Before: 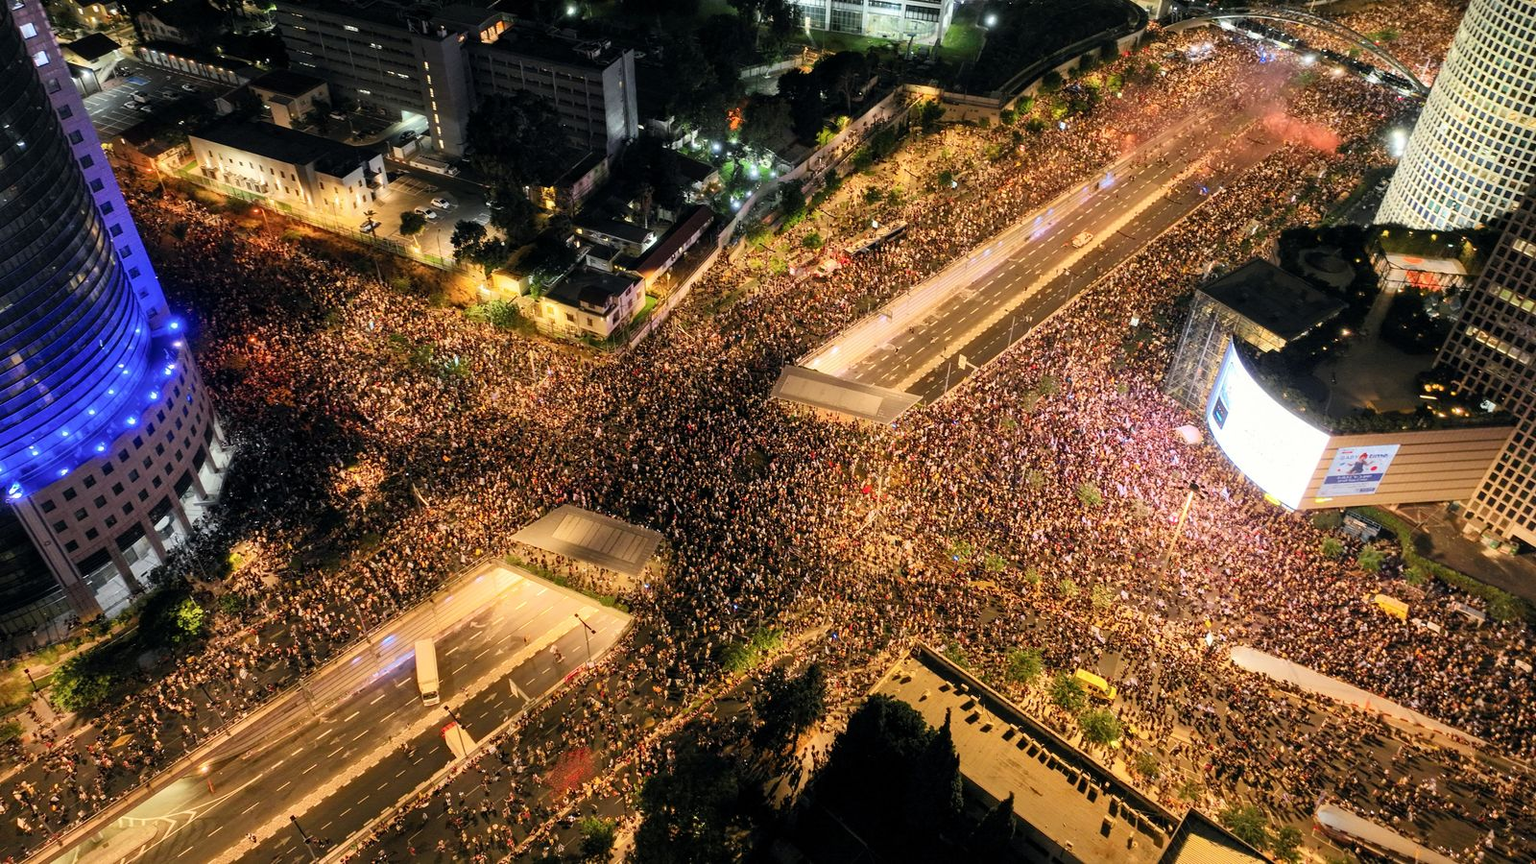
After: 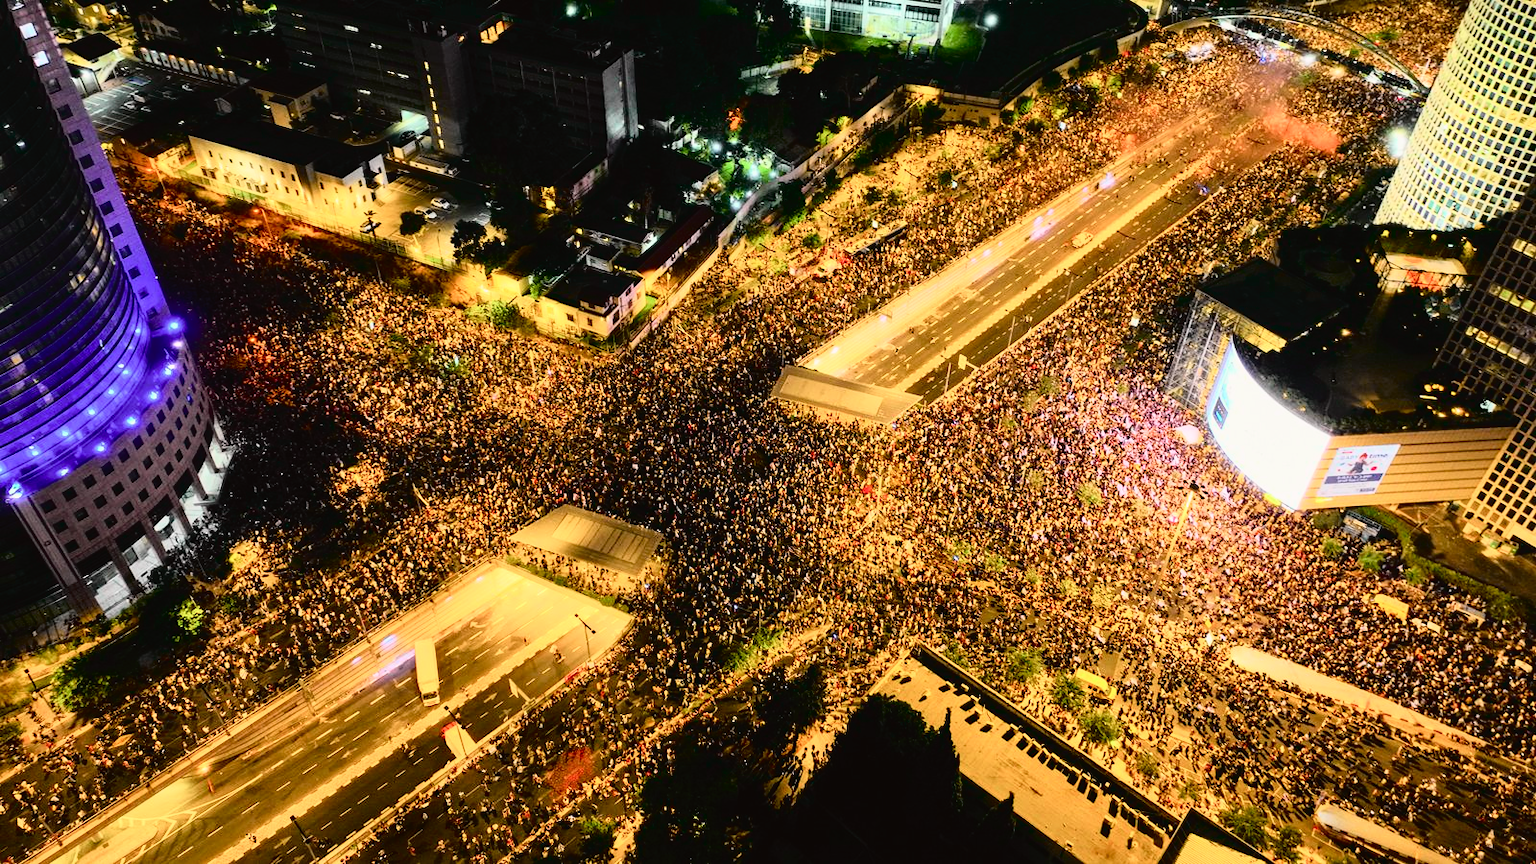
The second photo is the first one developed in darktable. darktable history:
tone curve: curves: ch0 [(0, 0.022) (0.177, 0.086) (0.392, 0.438) (0.704, 0.844) (0.858, 0.938) (1, 0.981)]; ch1 [(0, 0) (0.402, 0.36) (0.476, 0.456) (0.498, 0.501) (0.518, 0.521) (0.58, 0.598) (0.619, 0.65) (0.692, 0.737) (1, 1)]; ch2 [(0, 0) (0.415, 0.438) (0.483, 0.499) (0.503, 0.507) (0.526, 0.537) (0.563, 0.624) (0.626, 0.714) (0.699, 0.753) (0.997, 0.858)], color space Lab, independent channels
